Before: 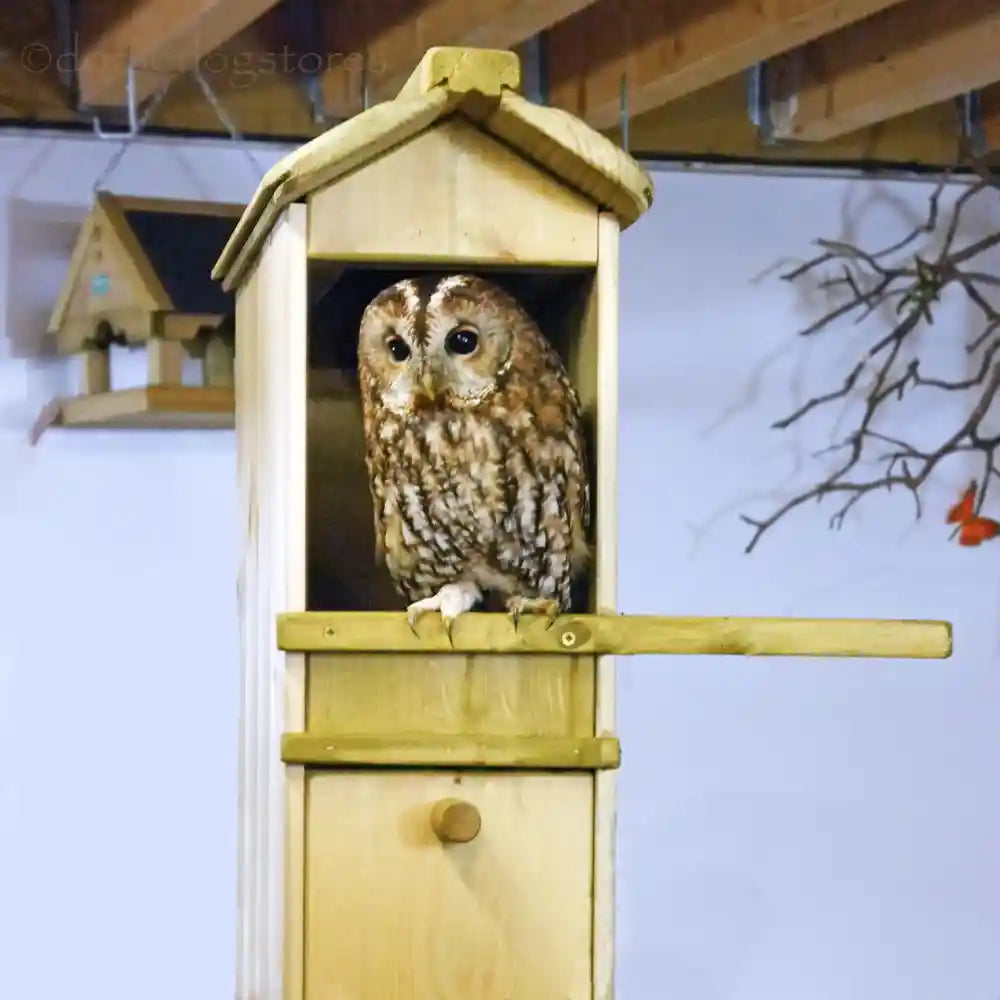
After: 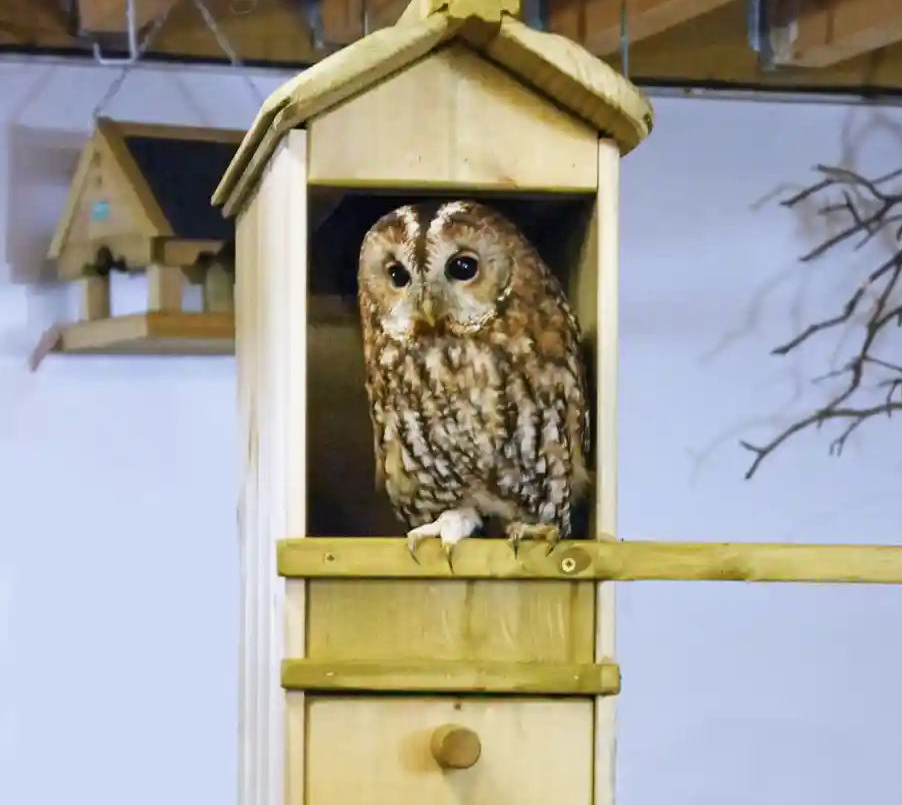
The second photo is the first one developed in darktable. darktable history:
crop: top 7.49%, right 9.717%, bottom 11.943%
exposure: exposure -0.116 EV, compensate exposure bias true, compensate highlight preservation false
